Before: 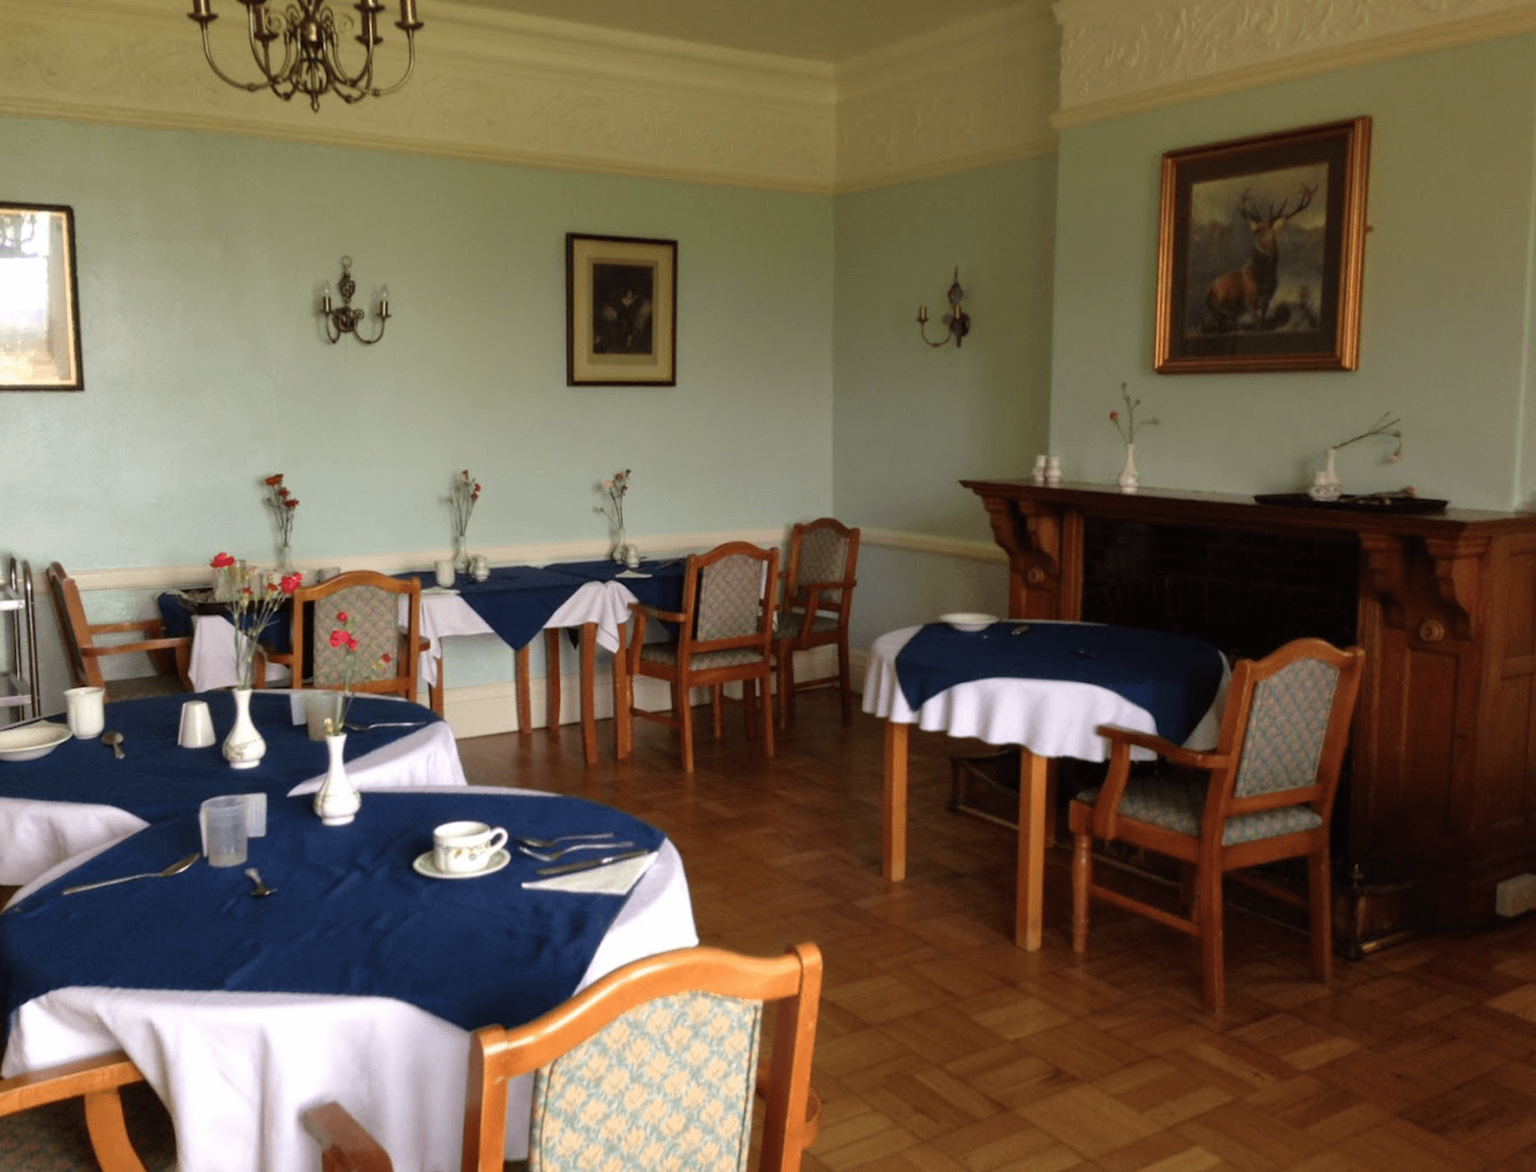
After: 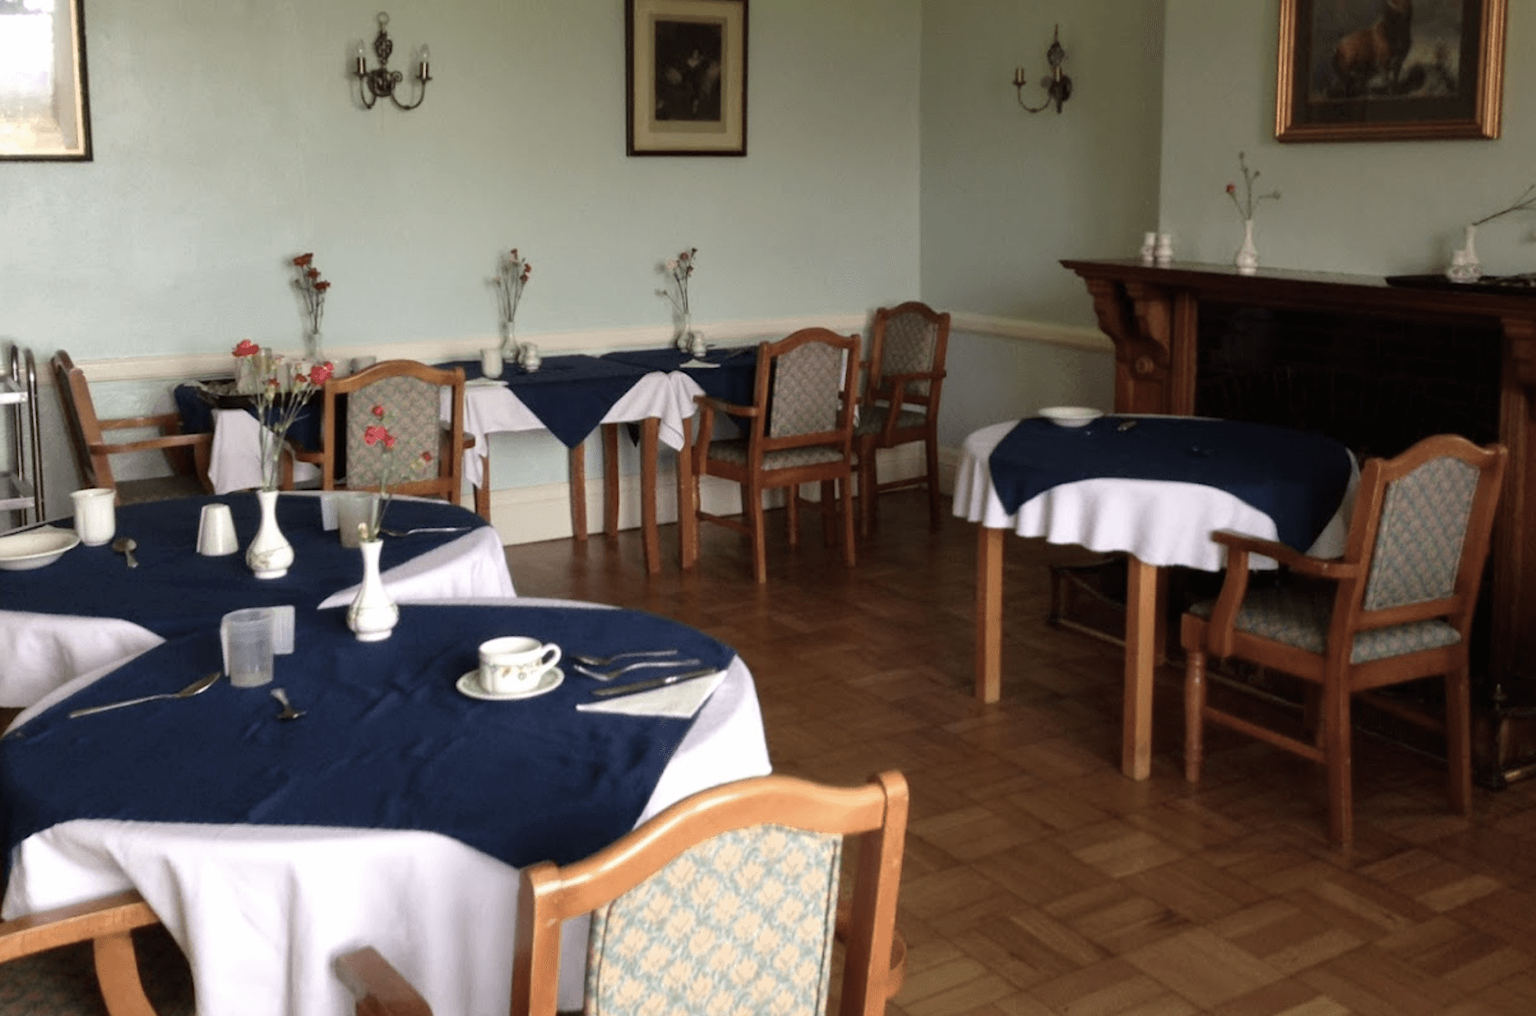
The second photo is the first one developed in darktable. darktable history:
contrast brightness saturation: contrast 0.102, saturation -0.29
crop: top 20.94%, right 9.43%, bottom 0.266%
